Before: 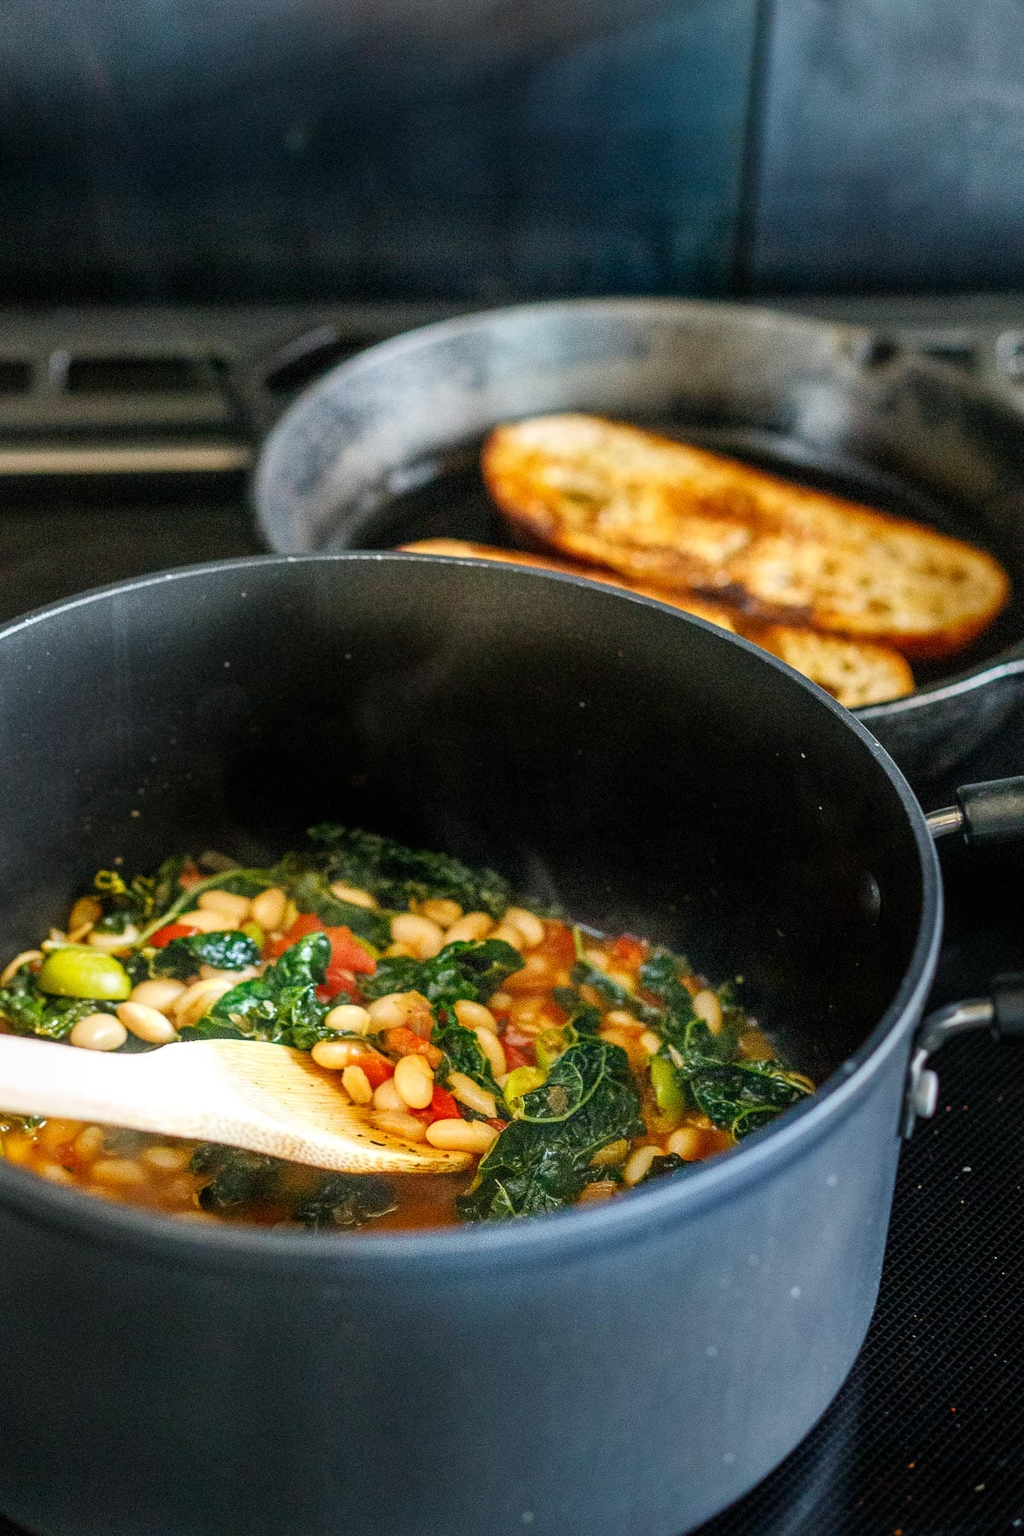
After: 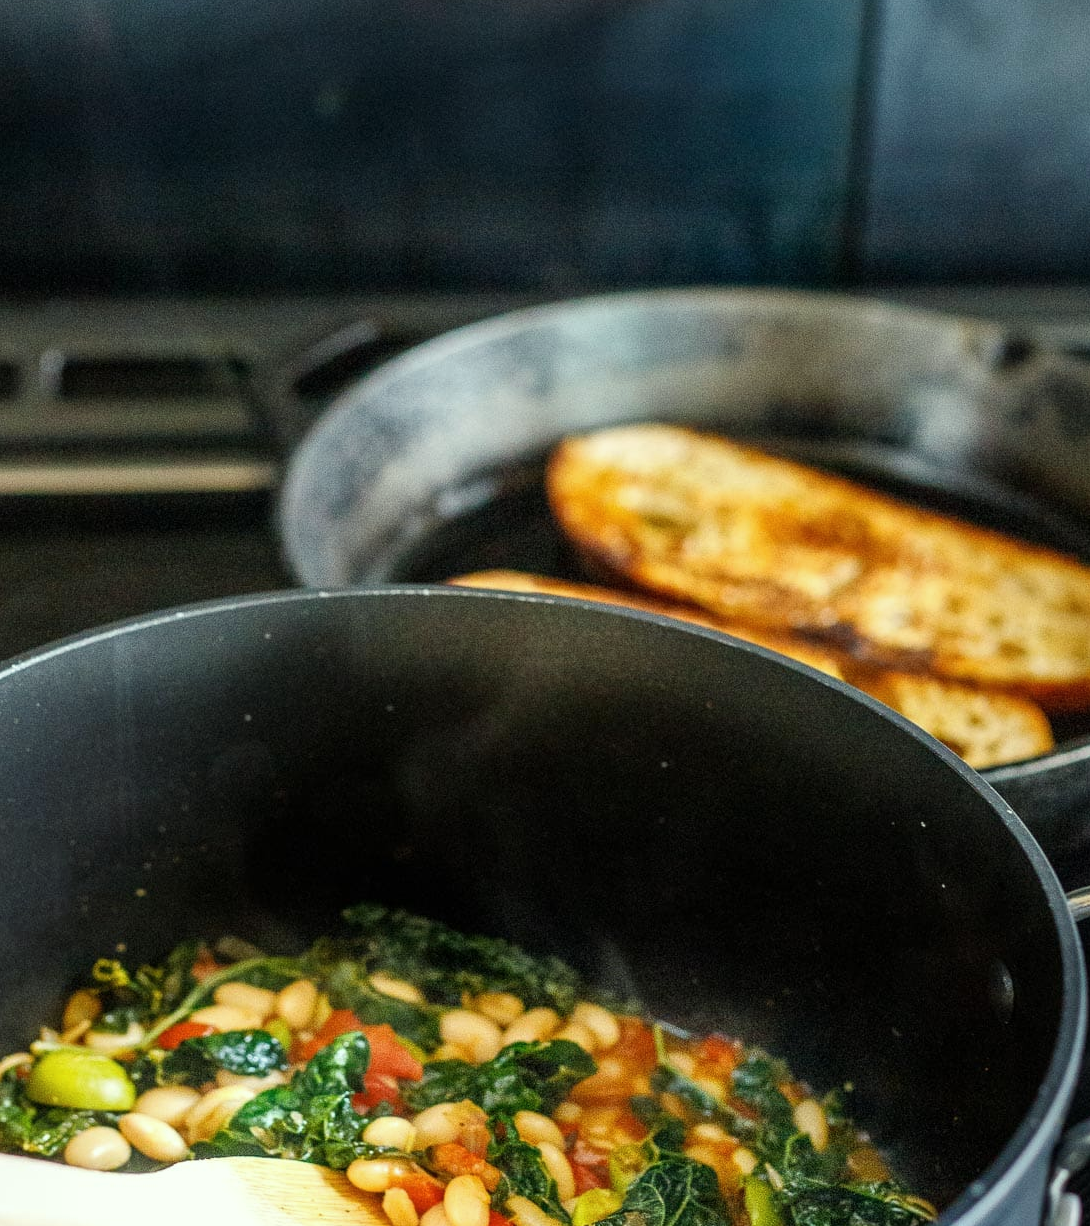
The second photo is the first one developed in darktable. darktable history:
crop: left 1.557%, top 3.433%, right 7.604%, bottom 28.426%
color correction: highlights a* -4.68, highlights b* 5.04, saturation 0.935
